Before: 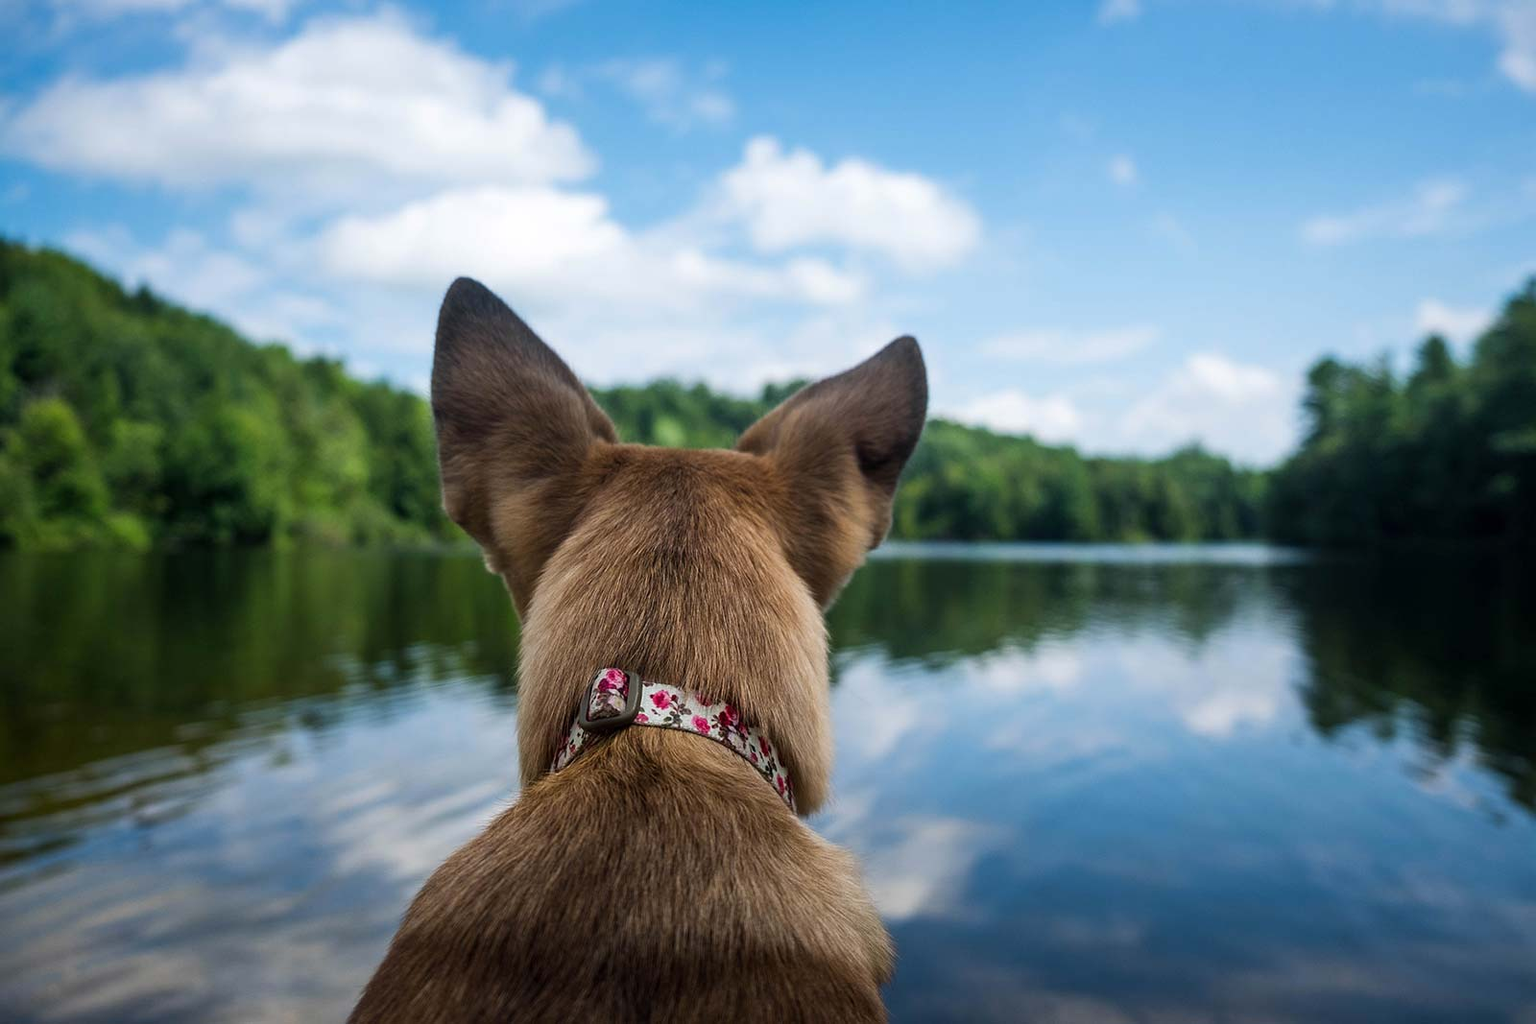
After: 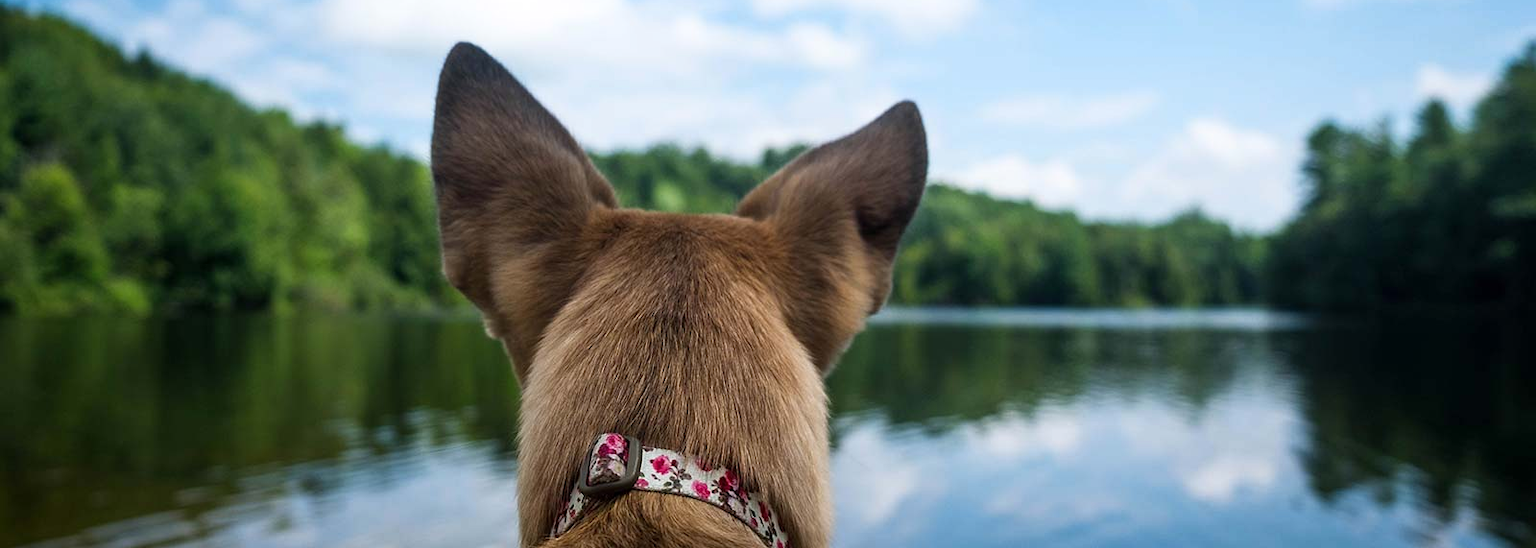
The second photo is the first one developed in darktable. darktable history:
shadows and highlights: shadows 0, highlights 40
crop and rotate: top 23.043%, bottom 23.437%
